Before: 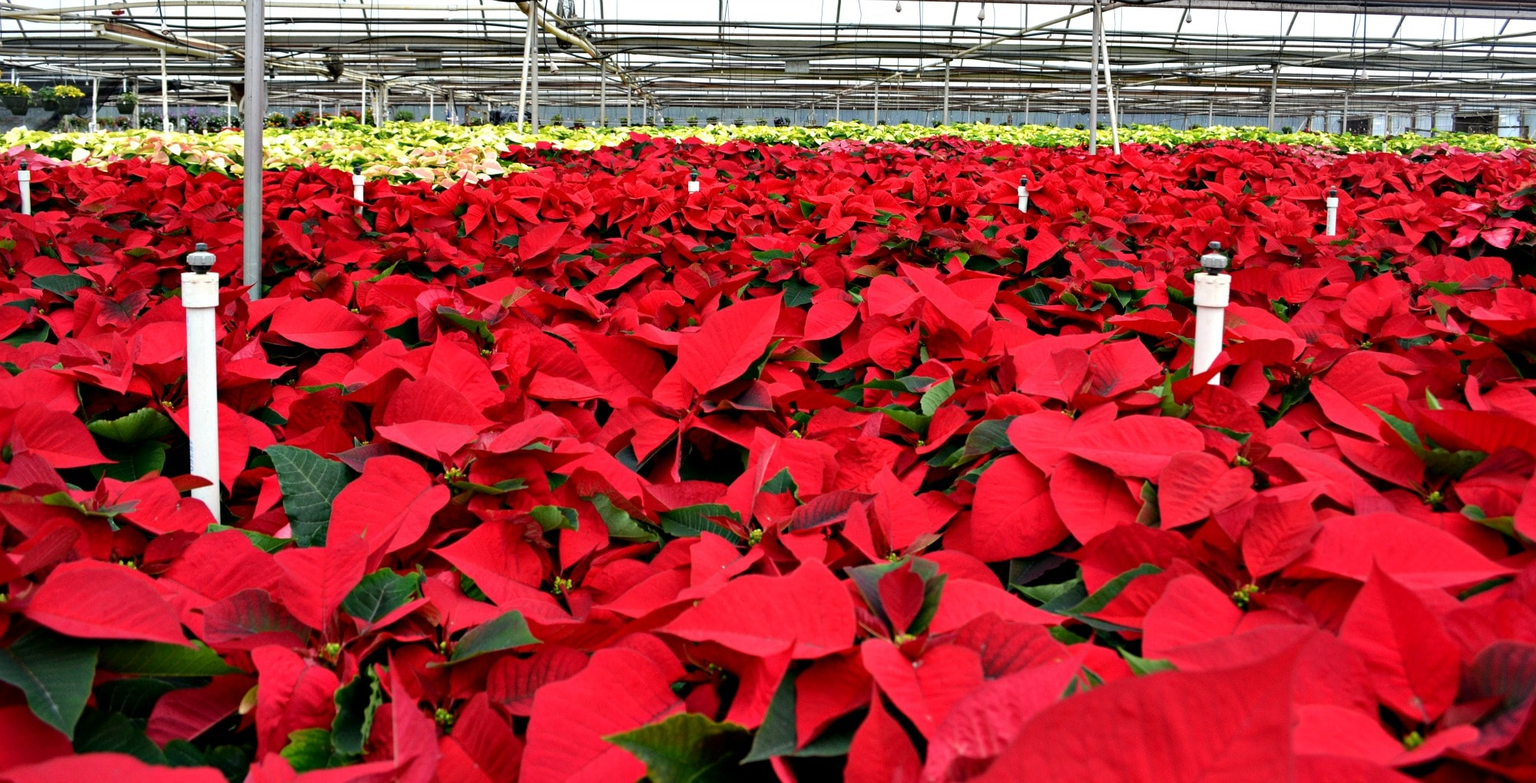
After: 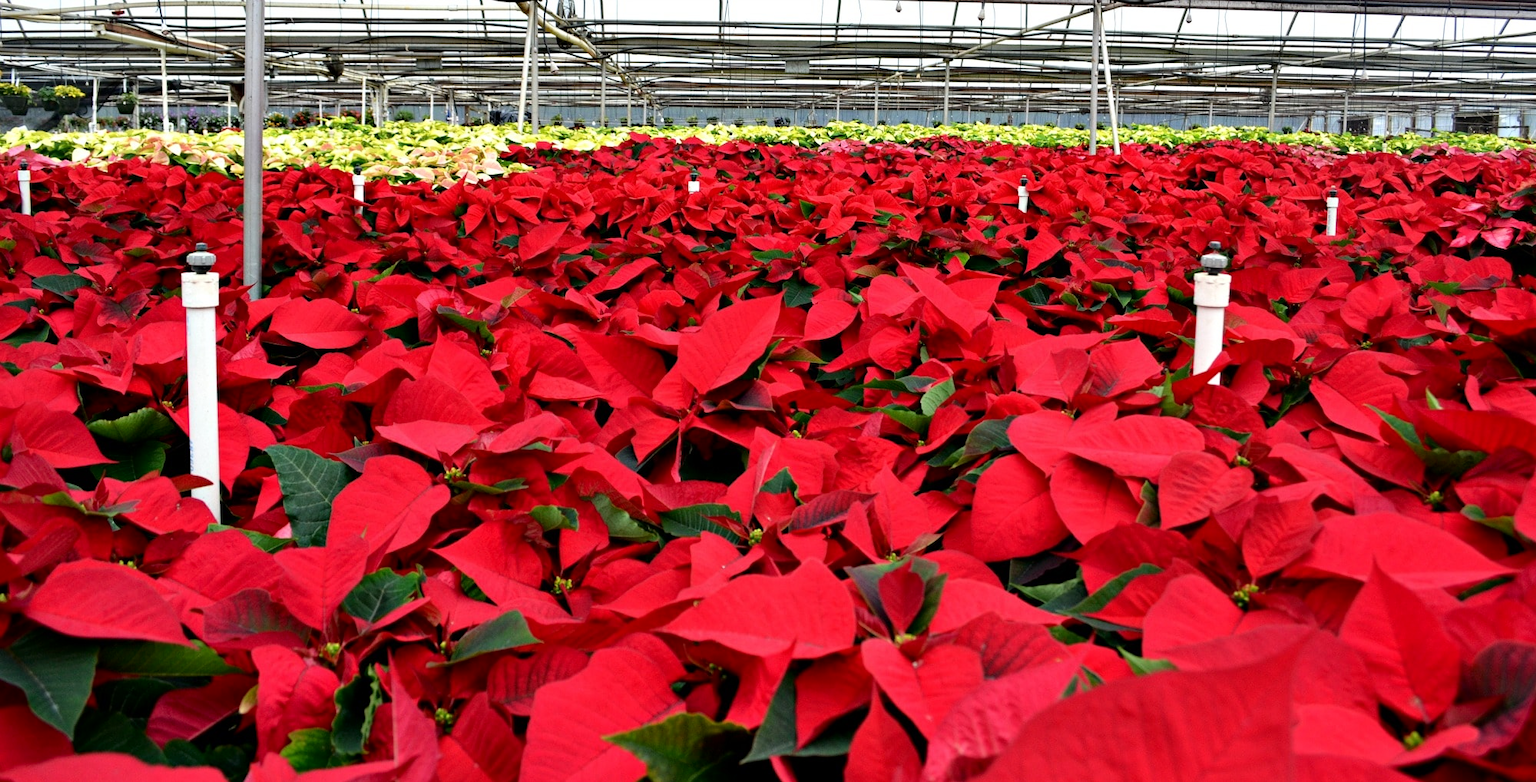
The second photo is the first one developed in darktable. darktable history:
shadows and highlights: shadows -31.83, highlights 29.87
